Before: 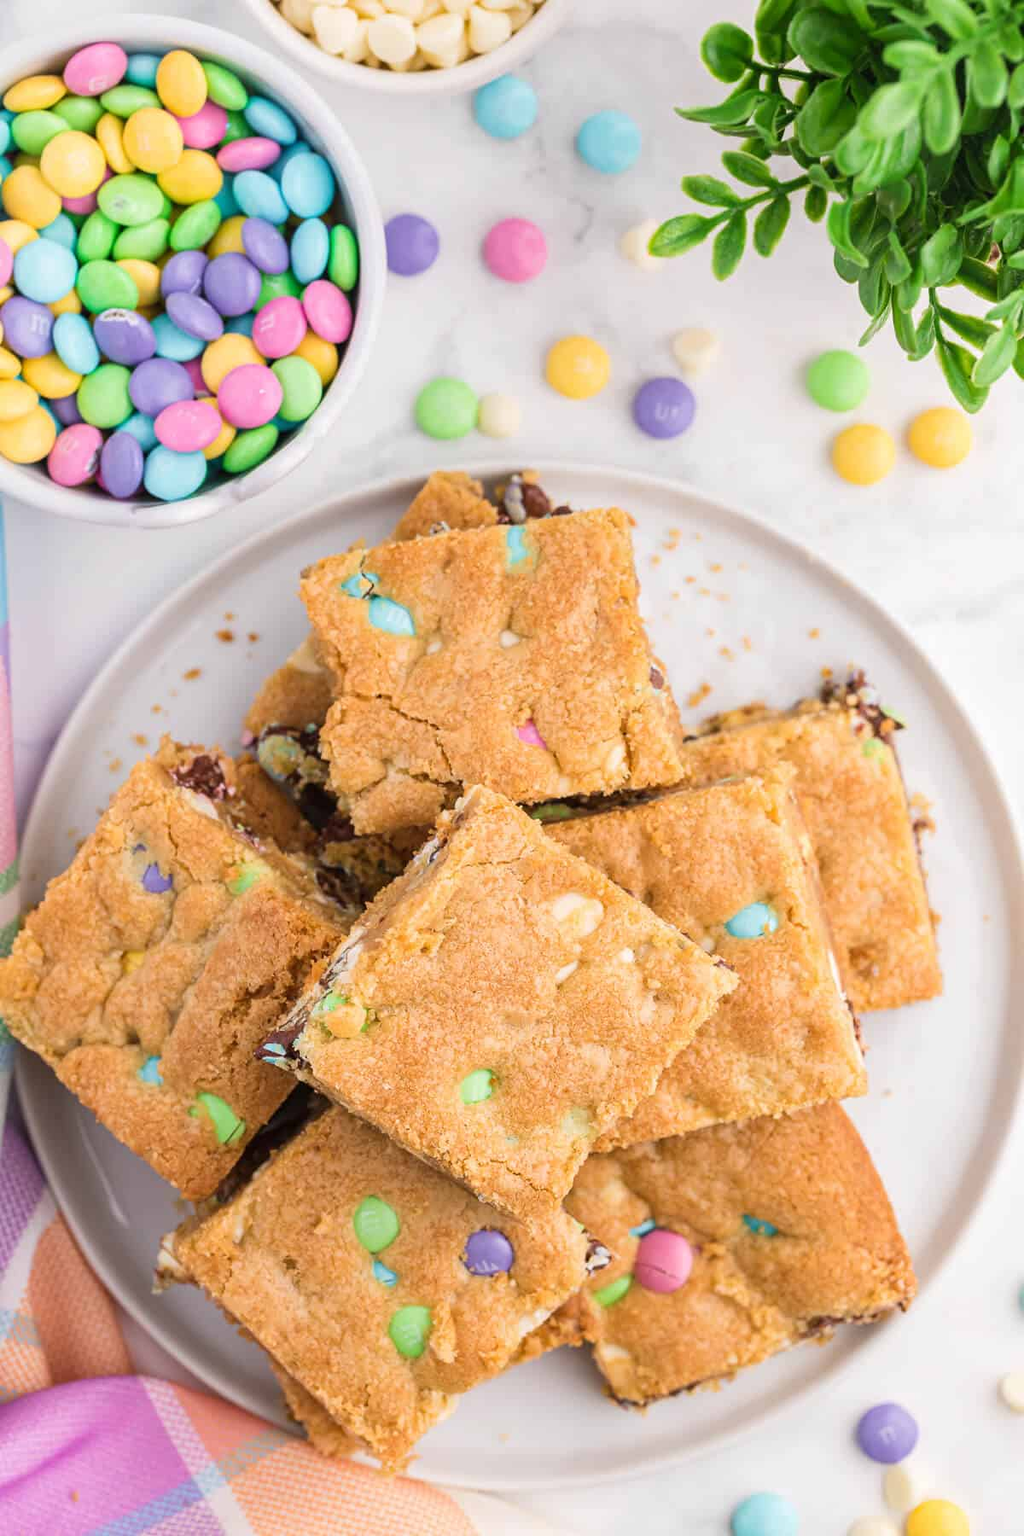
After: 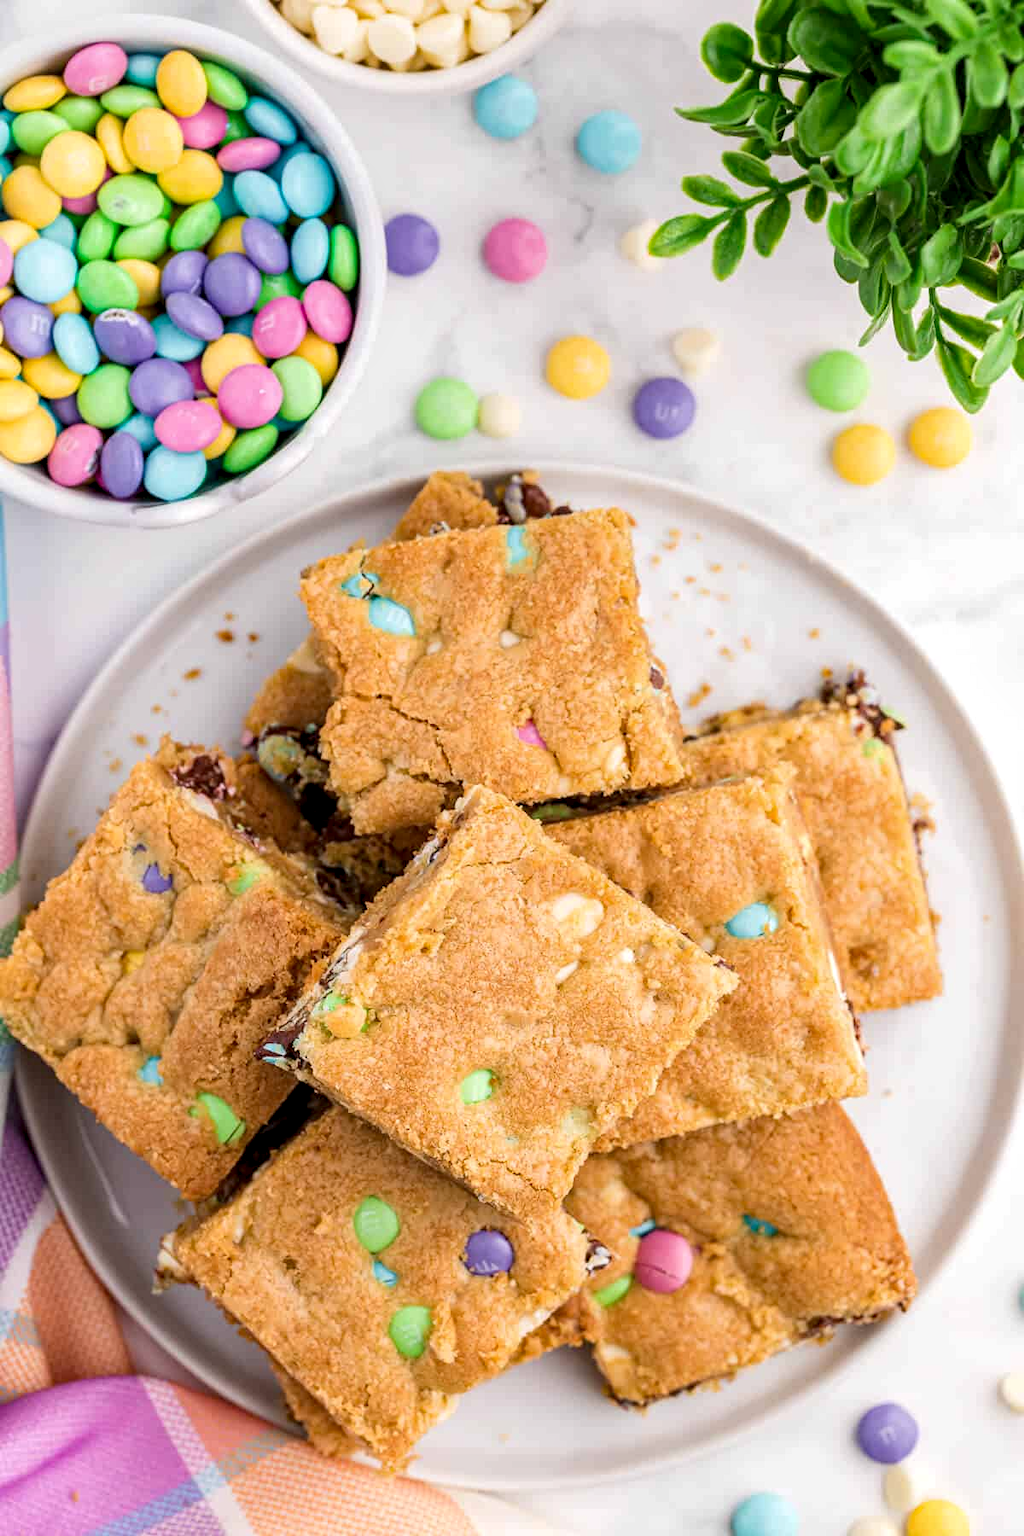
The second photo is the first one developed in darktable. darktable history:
haze removal: compatibility mode true, adaptive false
local contrast: highlights 25%, shadows 75%, midtone range 0.75
